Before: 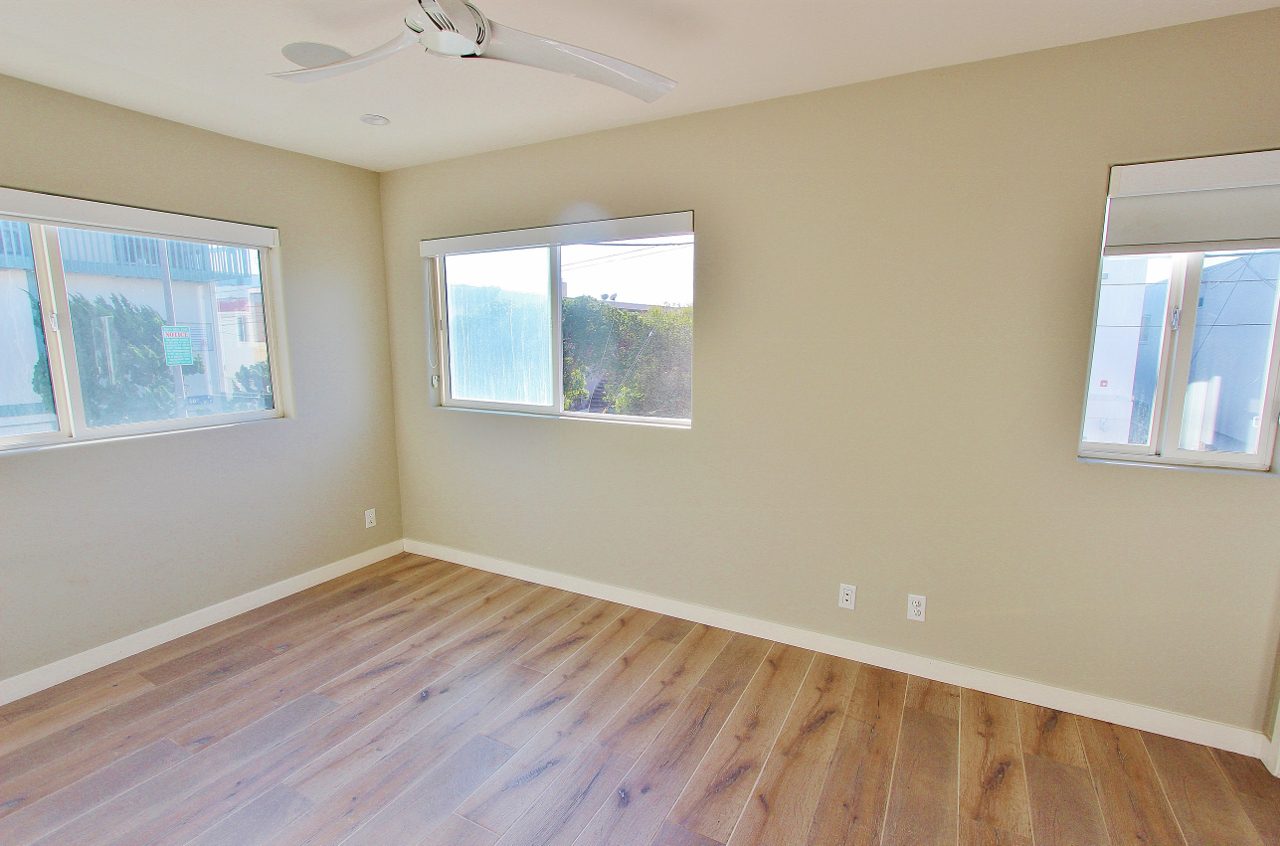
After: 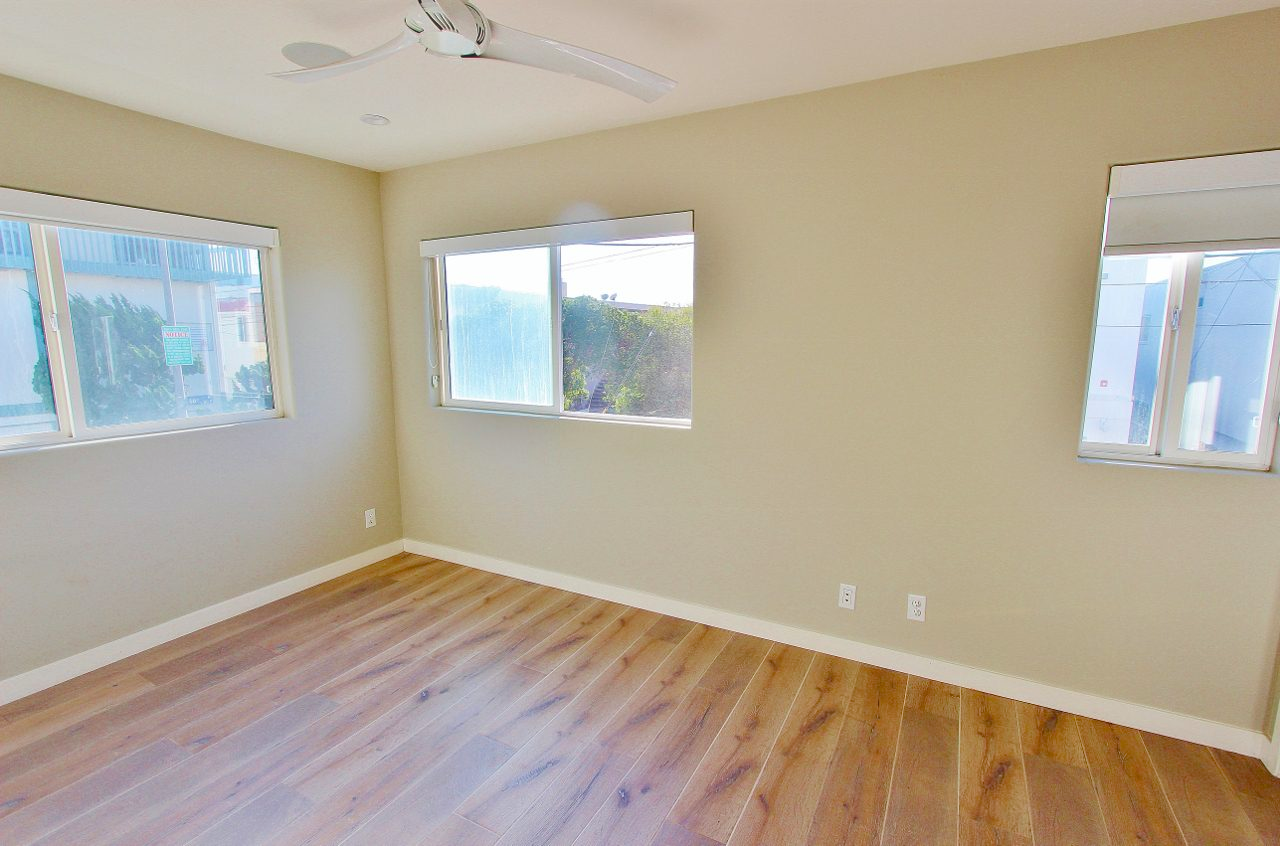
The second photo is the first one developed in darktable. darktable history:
color balance rgb: power › hue 330.08°, perceptual saturation grading › global saturation 25.568%, perceptual saturation grading › highlights -28.969%, perceptual saturation grading › shadows 33.851%, global vibrance 20%
haze removal: strength -0.038, compatibility mode true, adaptive false
